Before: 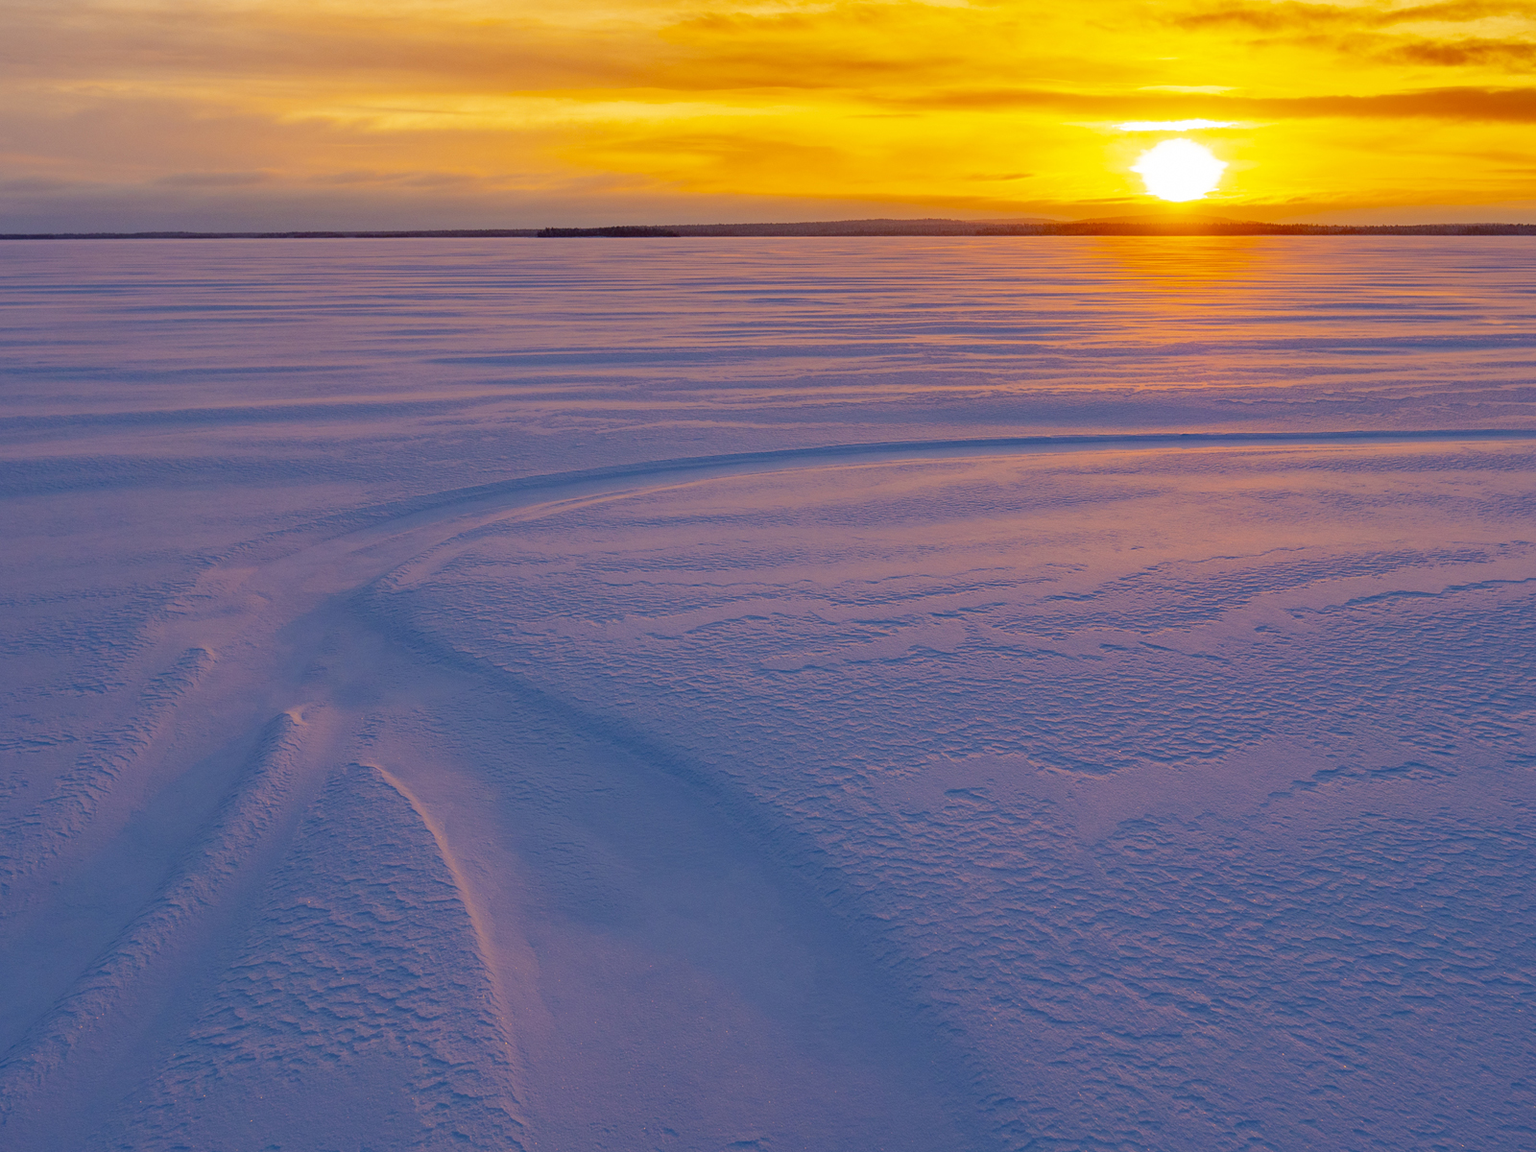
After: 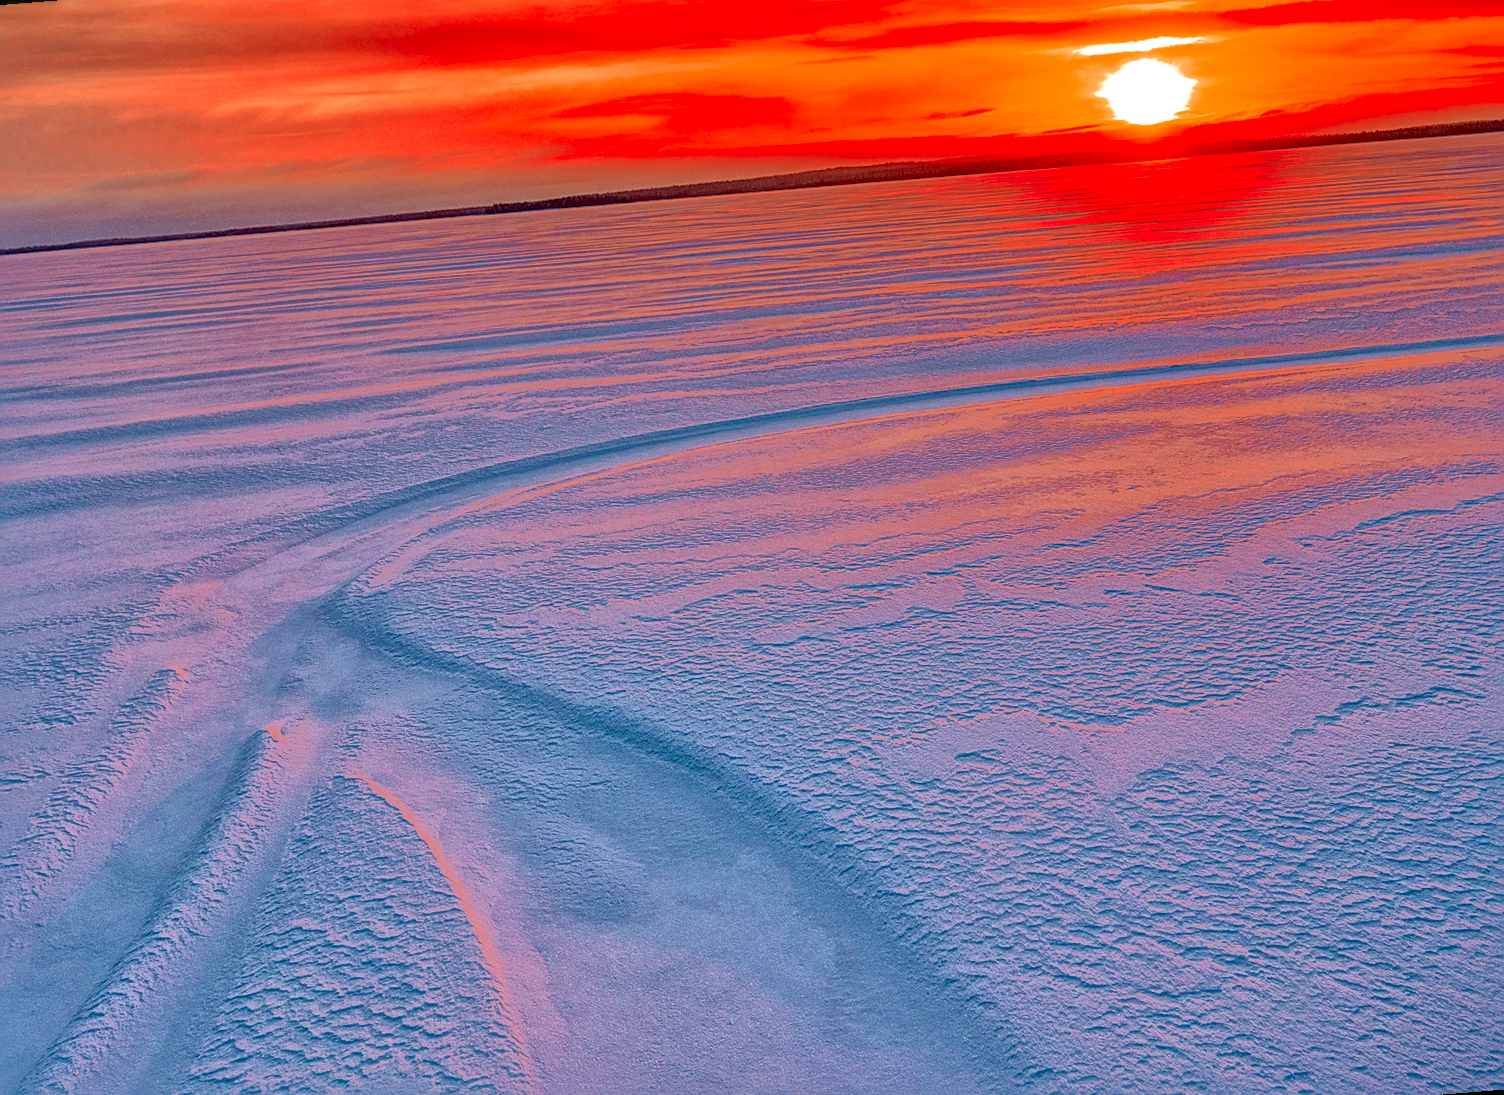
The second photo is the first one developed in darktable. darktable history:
color zones: curves: ch0 [(0, 0.299) (0.25, 0.383) (0.456, 0.352) (0.736, 0.571)]; ch1 [(0, 0.63) (0.151, 0.568) (0.254, 0.416) (0.47, 0.558) (0.732, 0.37) (0.909, 0.492)]; ch2 [(0.004, 0.604) (0.158, 0.443) (0.257, 0.403) (0.761, 0.468)]
color correction: highlights a* -0.137, highlights b* 0.137
local contrast: highlights 0%, shadows 0%, detail 182%
sharpen: on, module defaults
exposure: exposure 1.25 EV, compensate exposure bias true, compensate highlight preservation false
global tonemap: drago (1, 100), detail 1
rotate and perspective: rotation -4.57°, crop left 0.054, crop right 0.944, crop top 0.087, crop bottom 0.914
